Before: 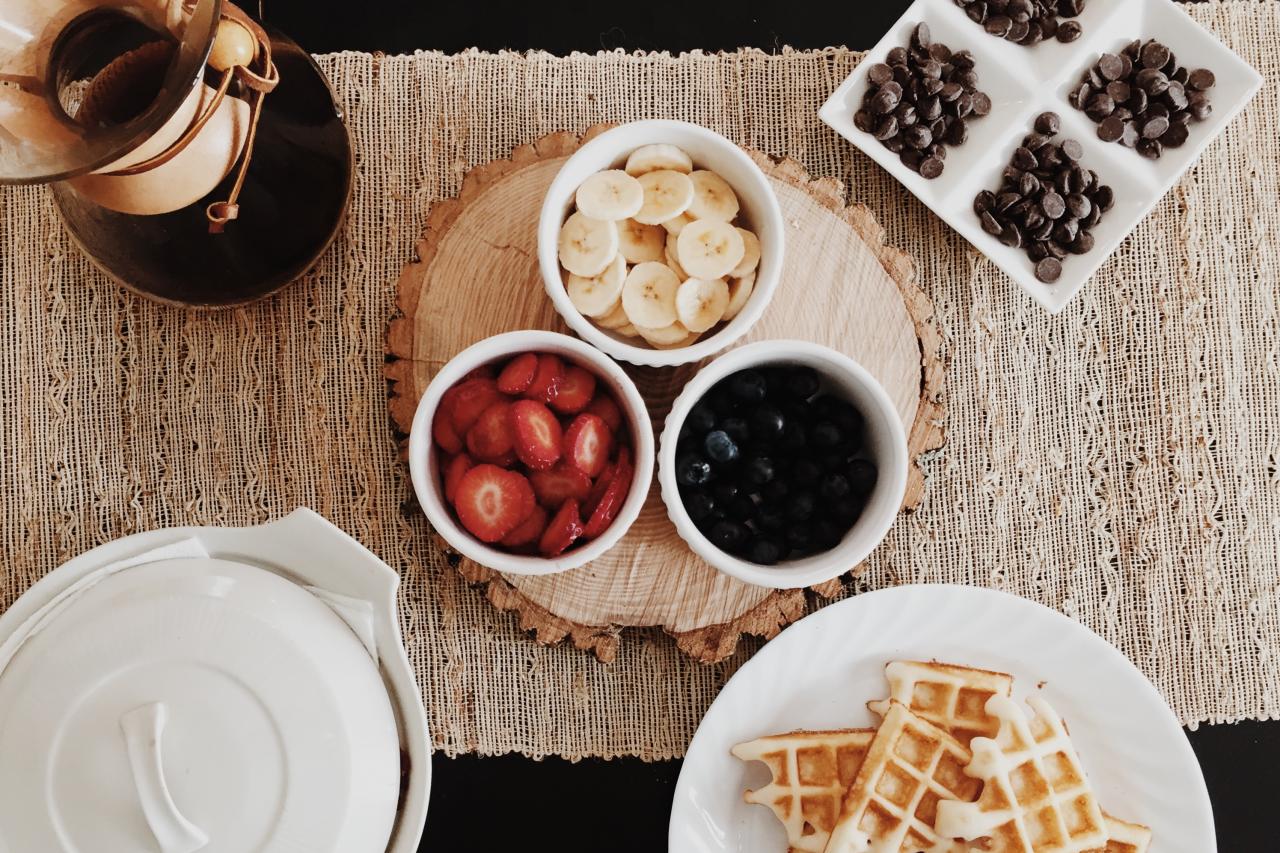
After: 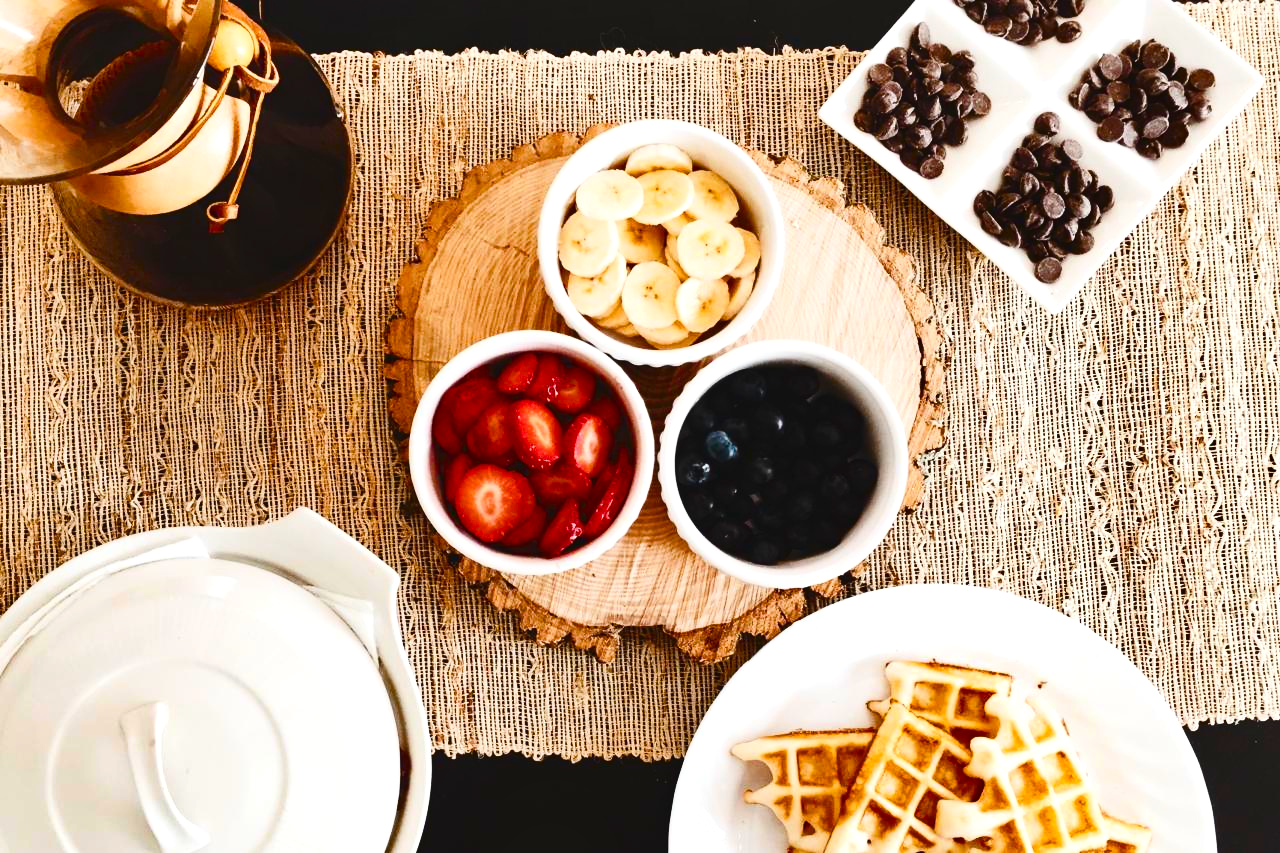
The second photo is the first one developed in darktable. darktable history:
contrast brightness saturation: contrast 0.219
exposure: exposure 0.601 EV, compensate exposure bias true, compensate highlight preservation false
shadows and highlights: soften with gaussian
color balance rgb: global offset › luminance 0.721%, linear chroma grading › global chroma 49.999%, perceptual saturation grading › global saturation 13.722%, perceptual saturation grading › highlights -24.913%, perceptual saturation grading › shadows 29.551%
